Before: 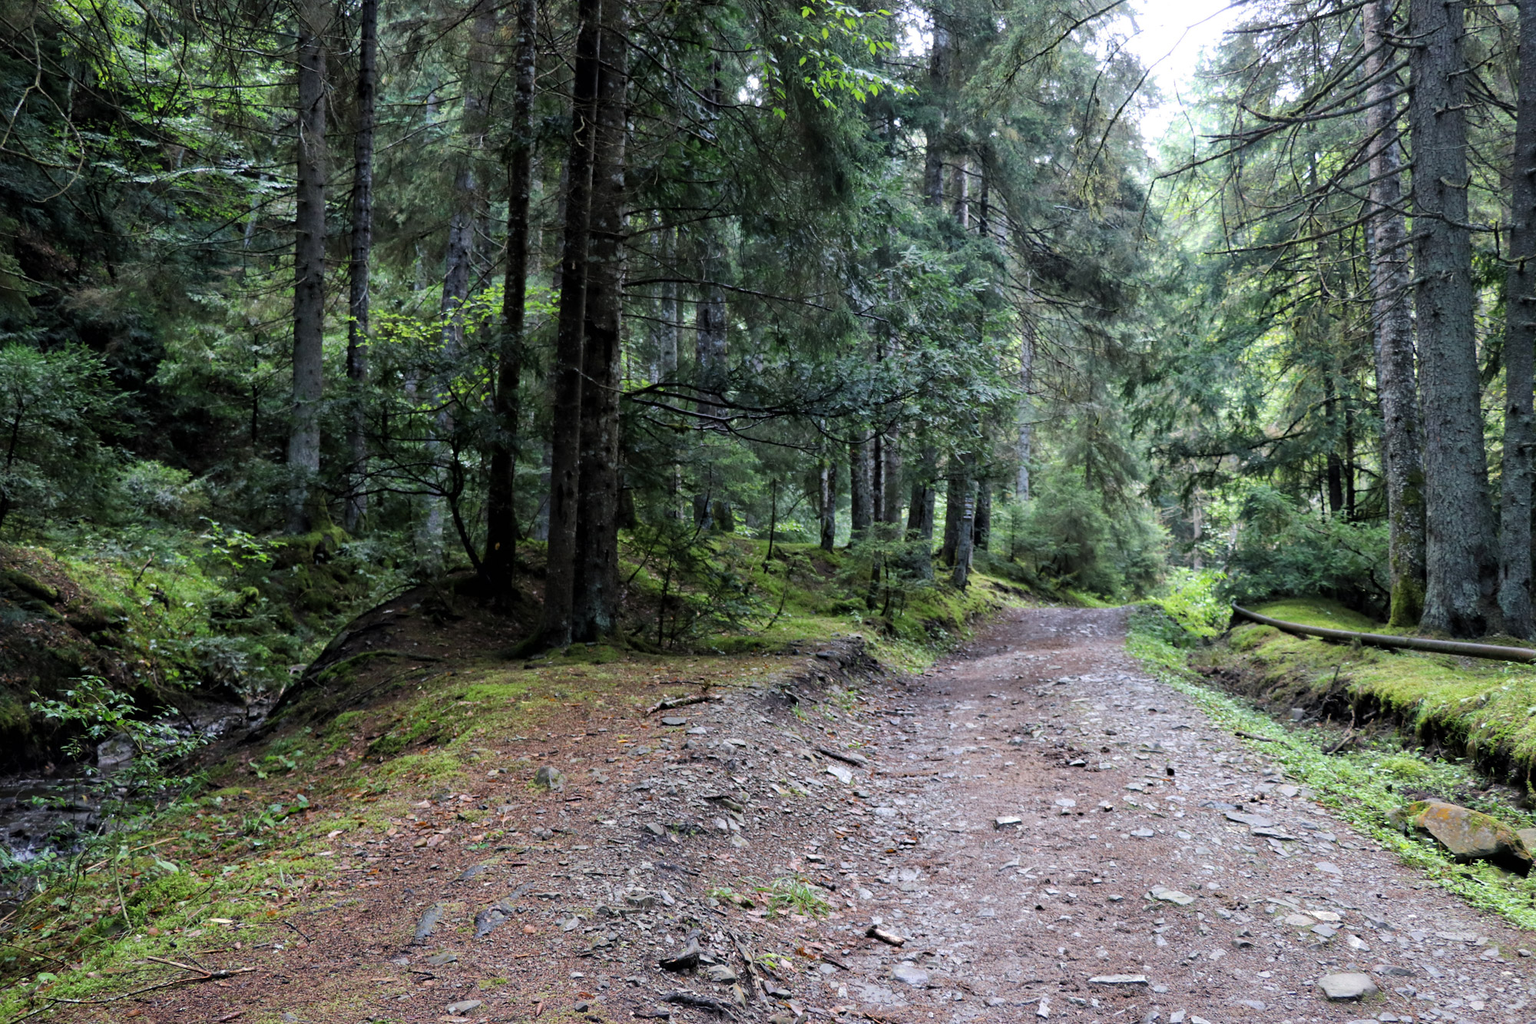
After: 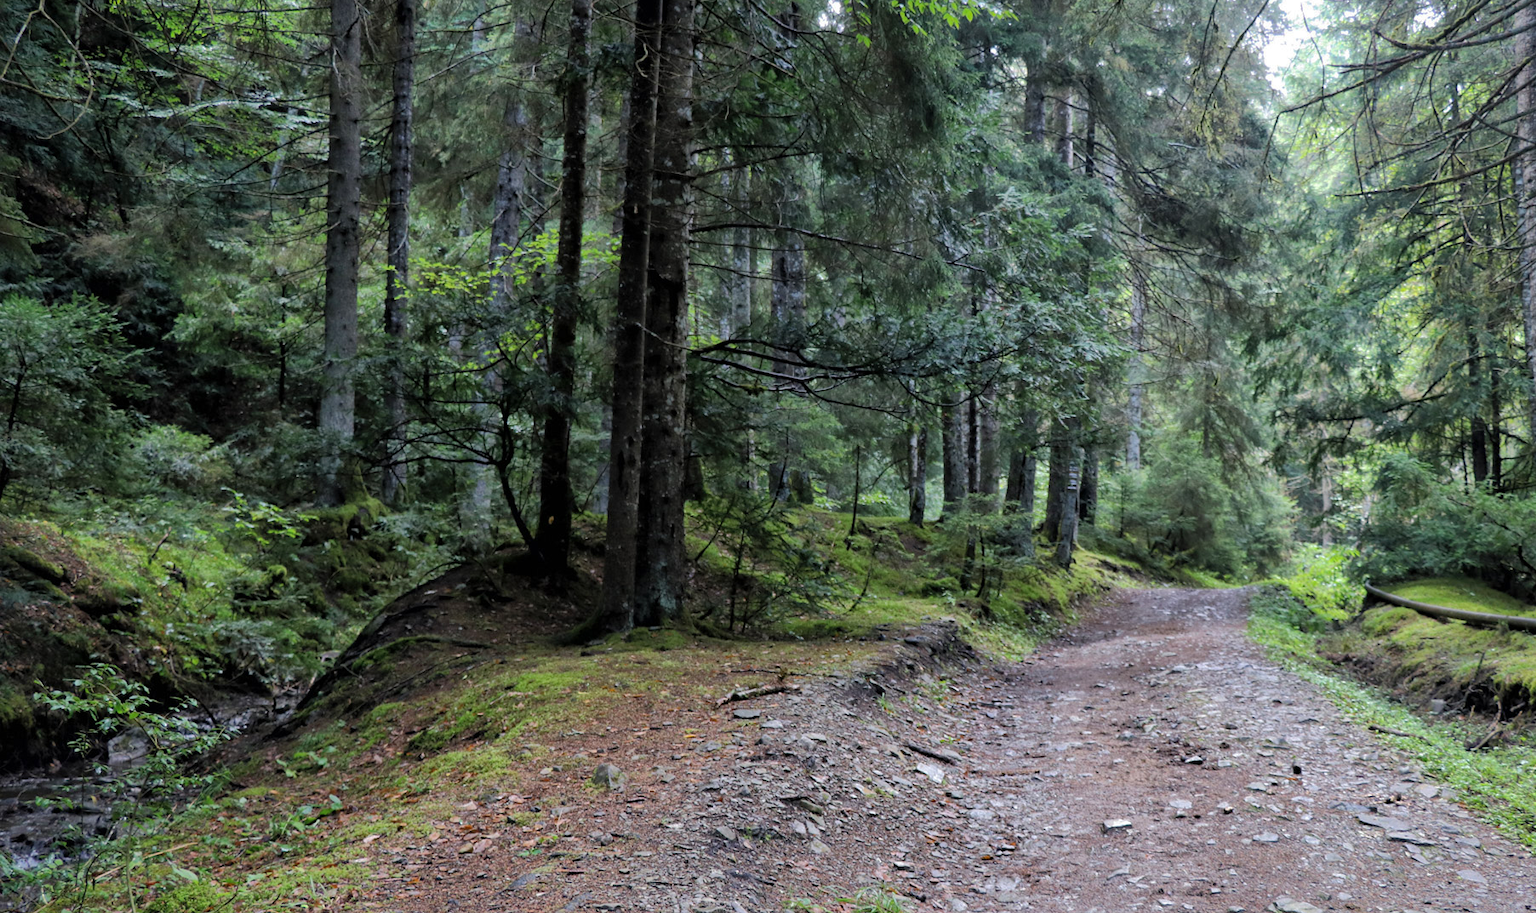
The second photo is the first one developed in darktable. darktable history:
shadows and highlights: shadows 40.27, highlights -59.76
crop: top 7.521%, right 9.722%, bottom 11.961%
